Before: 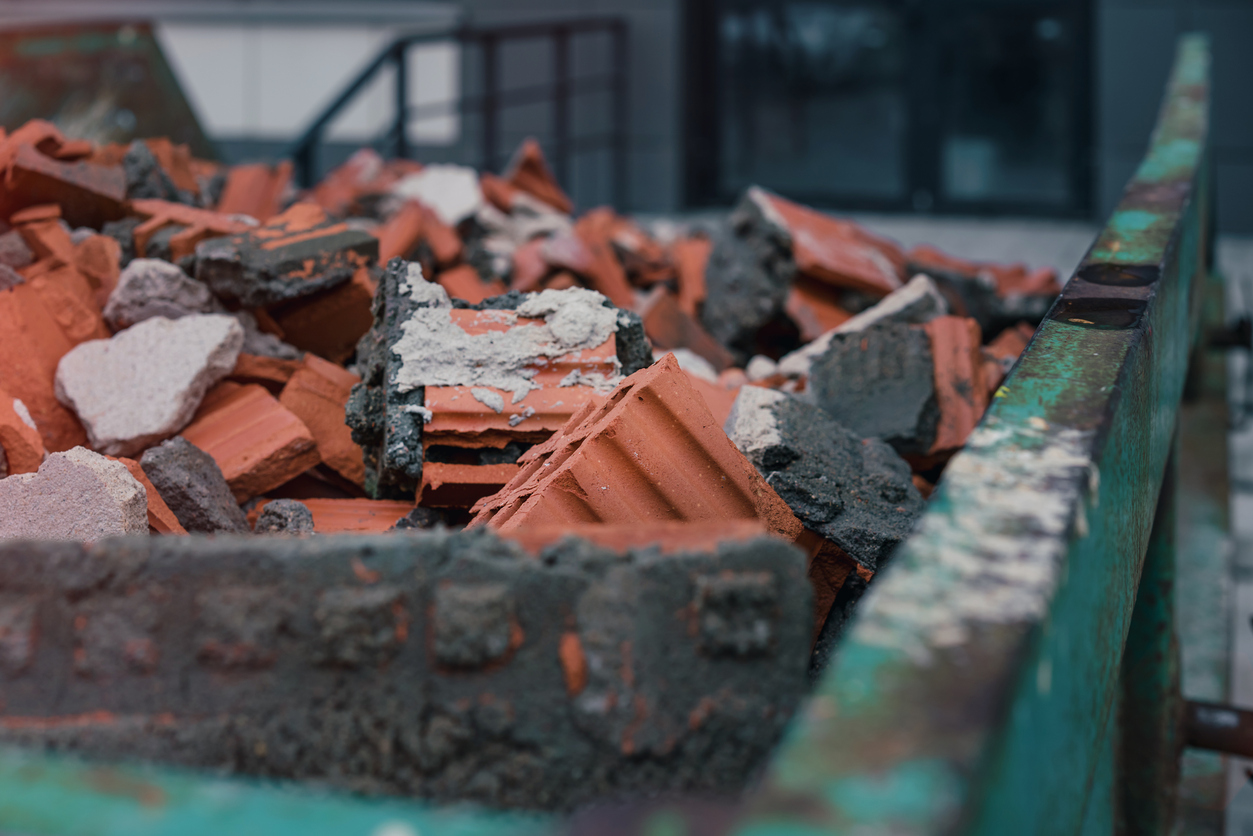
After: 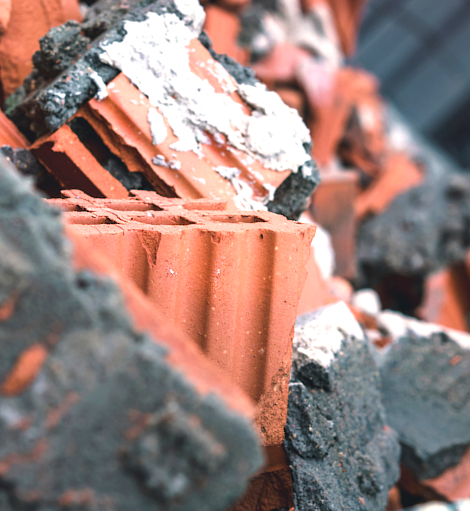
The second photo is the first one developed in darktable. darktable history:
crop and rotate: angle -46.18°, top 16.505%, right 0.979%, bottom 11.708%
exposure: black level correction -0.002, exposure 1.332 EV, compensate highlight preservation false
